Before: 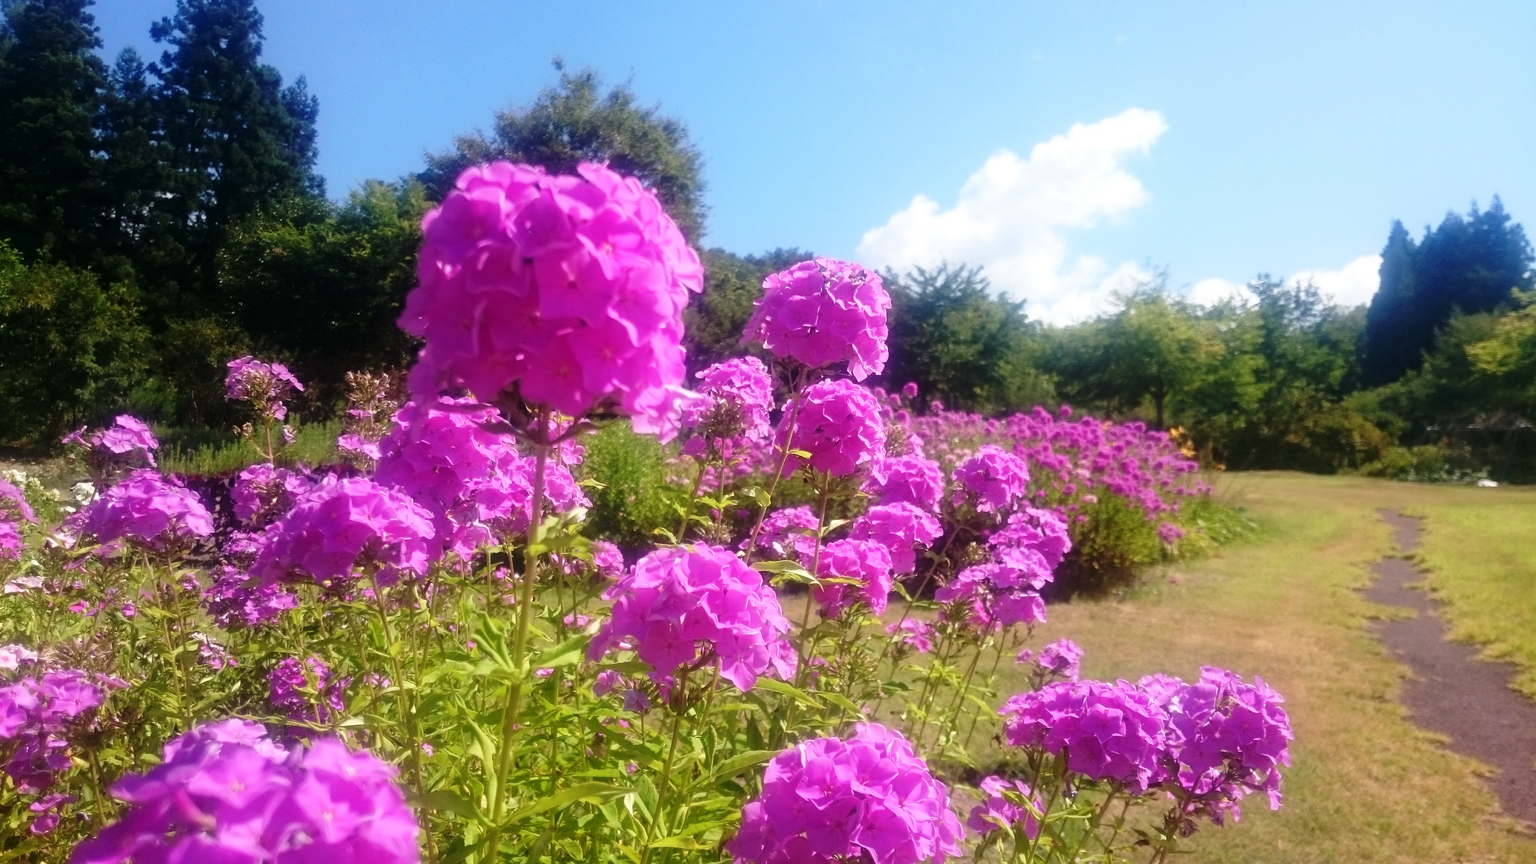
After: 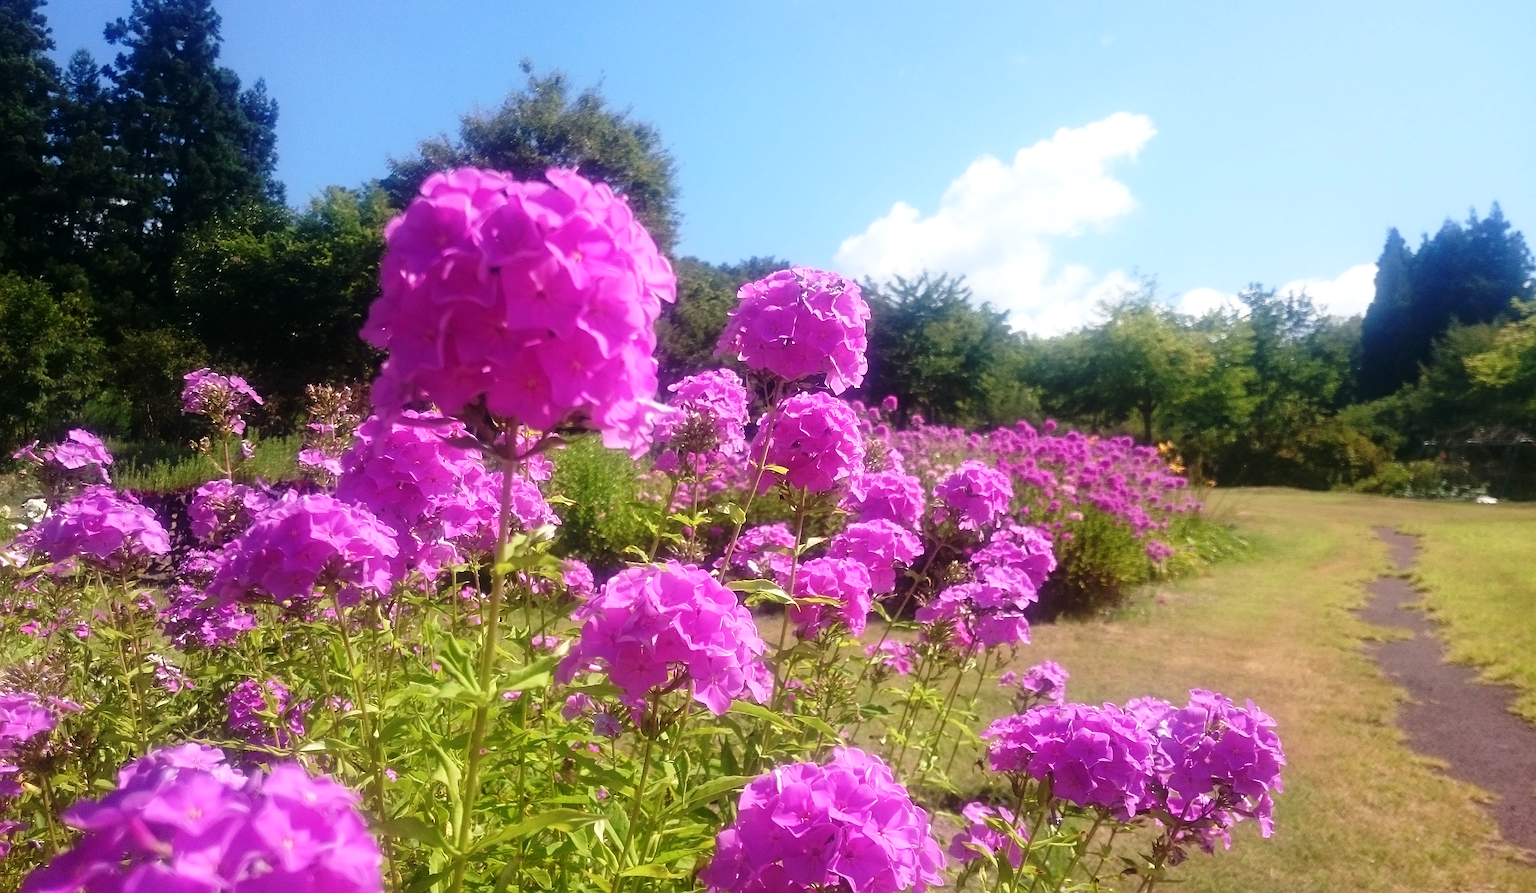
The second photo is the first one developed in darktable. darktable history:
sharpen: on, module defaults
shadows and highlights: shadows -10, white point adjustment 1.5, highlights 10
crop and rotate: left 3.238%
